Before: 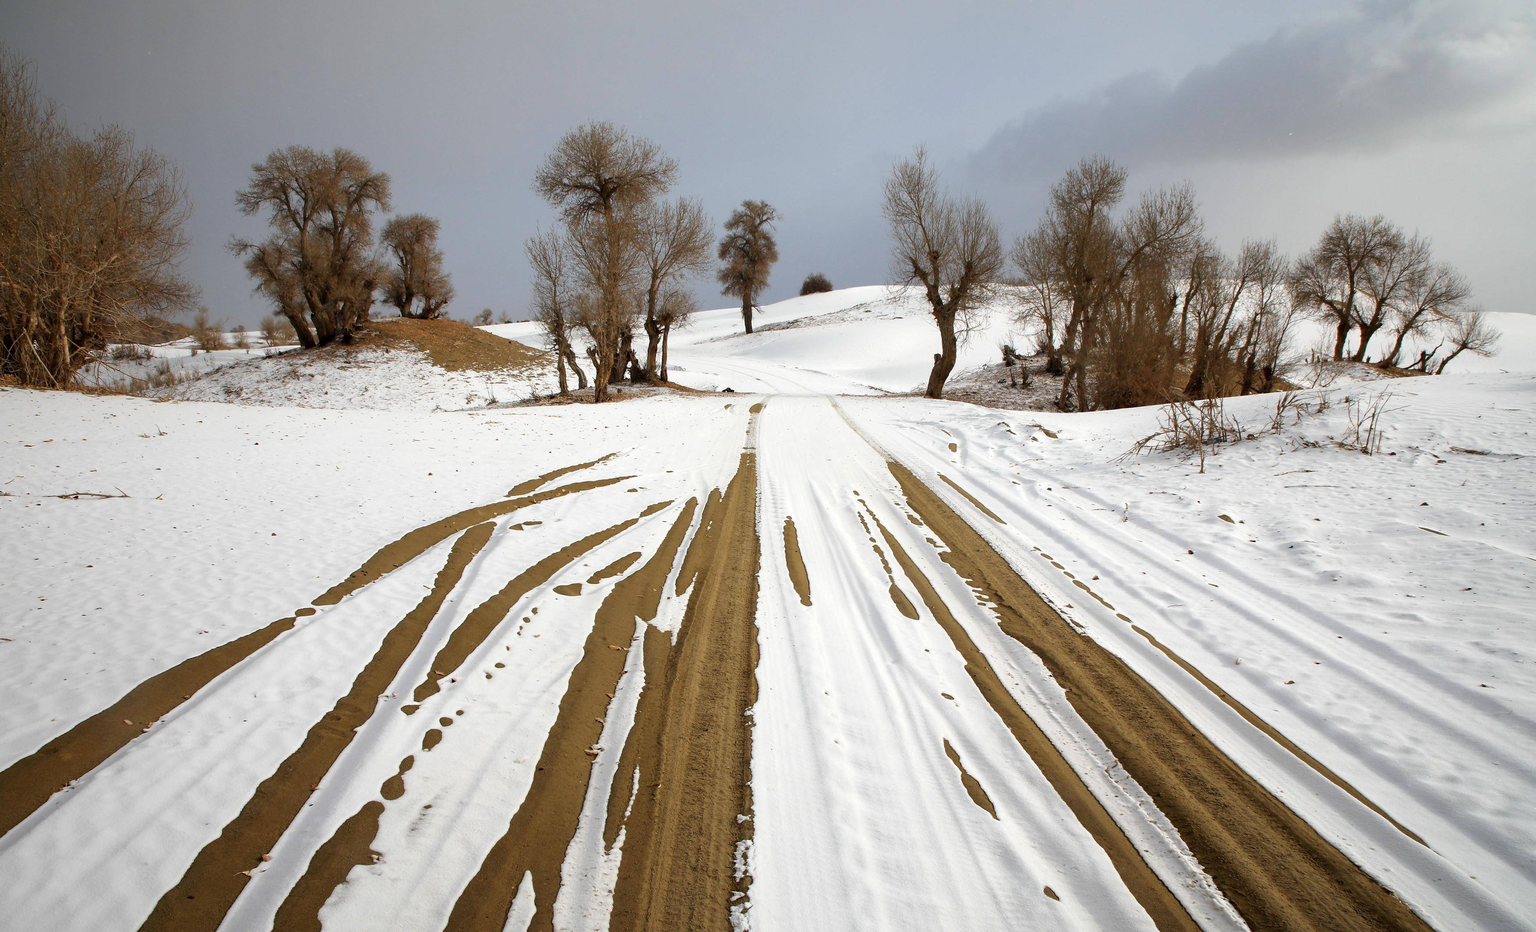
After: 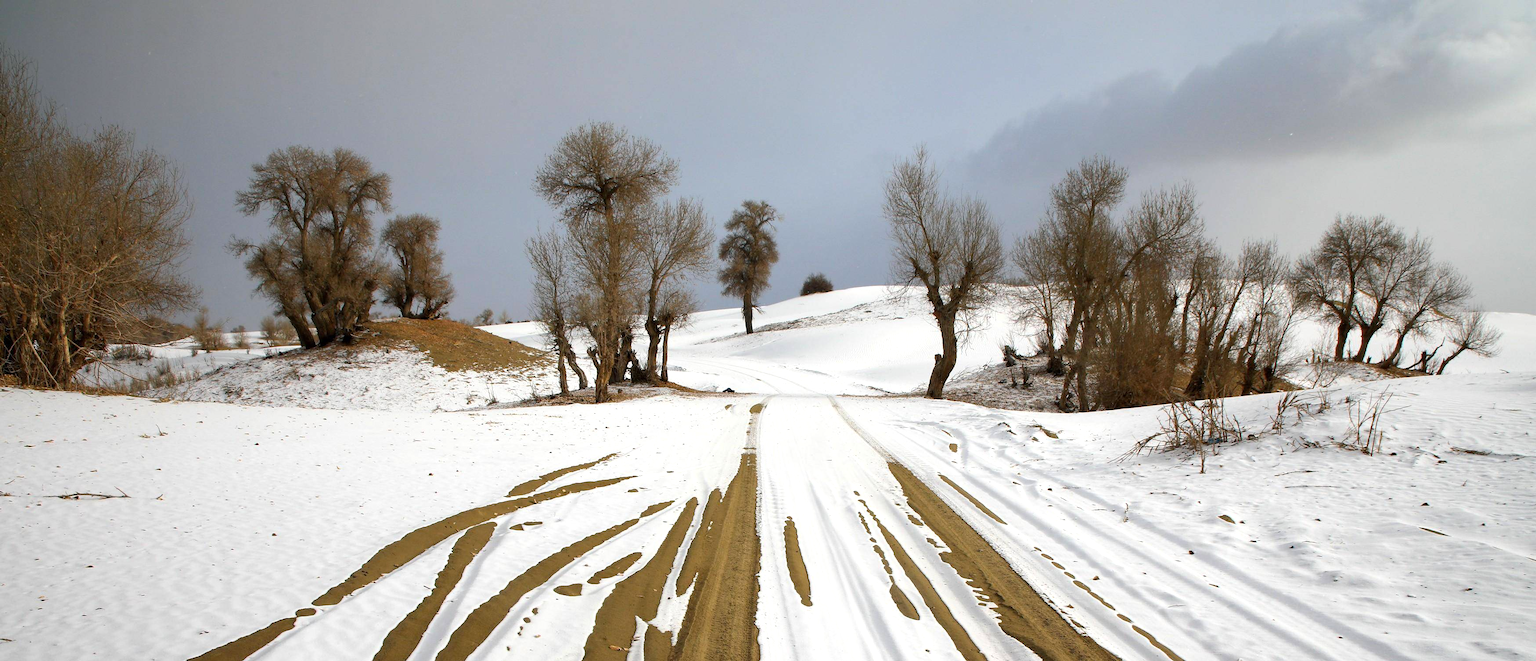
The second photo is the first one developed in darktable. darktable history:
color balance rgb: shadows lift › chroma 2.033%, shadows lift › hue 214.42°, highlights gain › luminance 10.43%, perceptual saturation grading › global saturation 9.652%
crop: right 0.001%, bottom 29.025%
